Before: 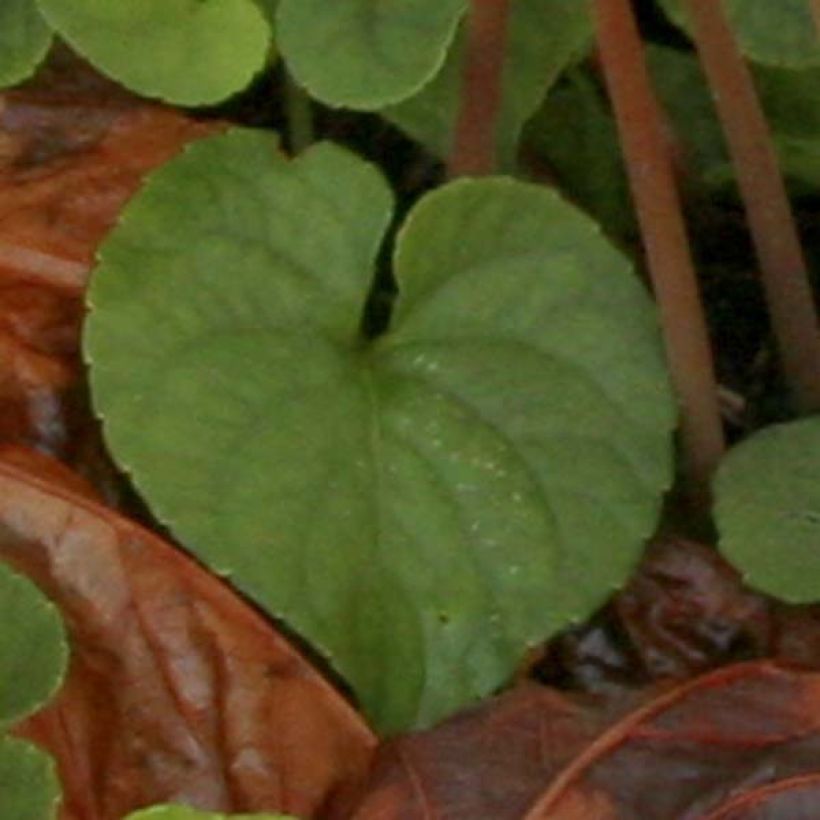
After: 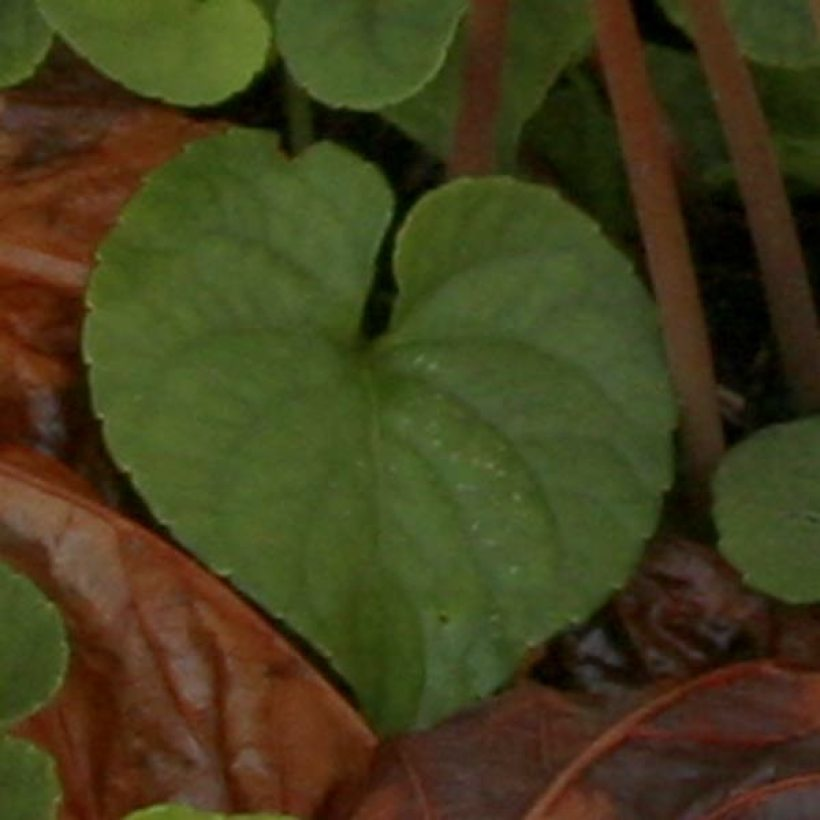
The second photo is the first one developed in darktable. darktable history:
exposure: exposure -0.588 EV, compensate exposure bias true, compensate highlight preservation false
